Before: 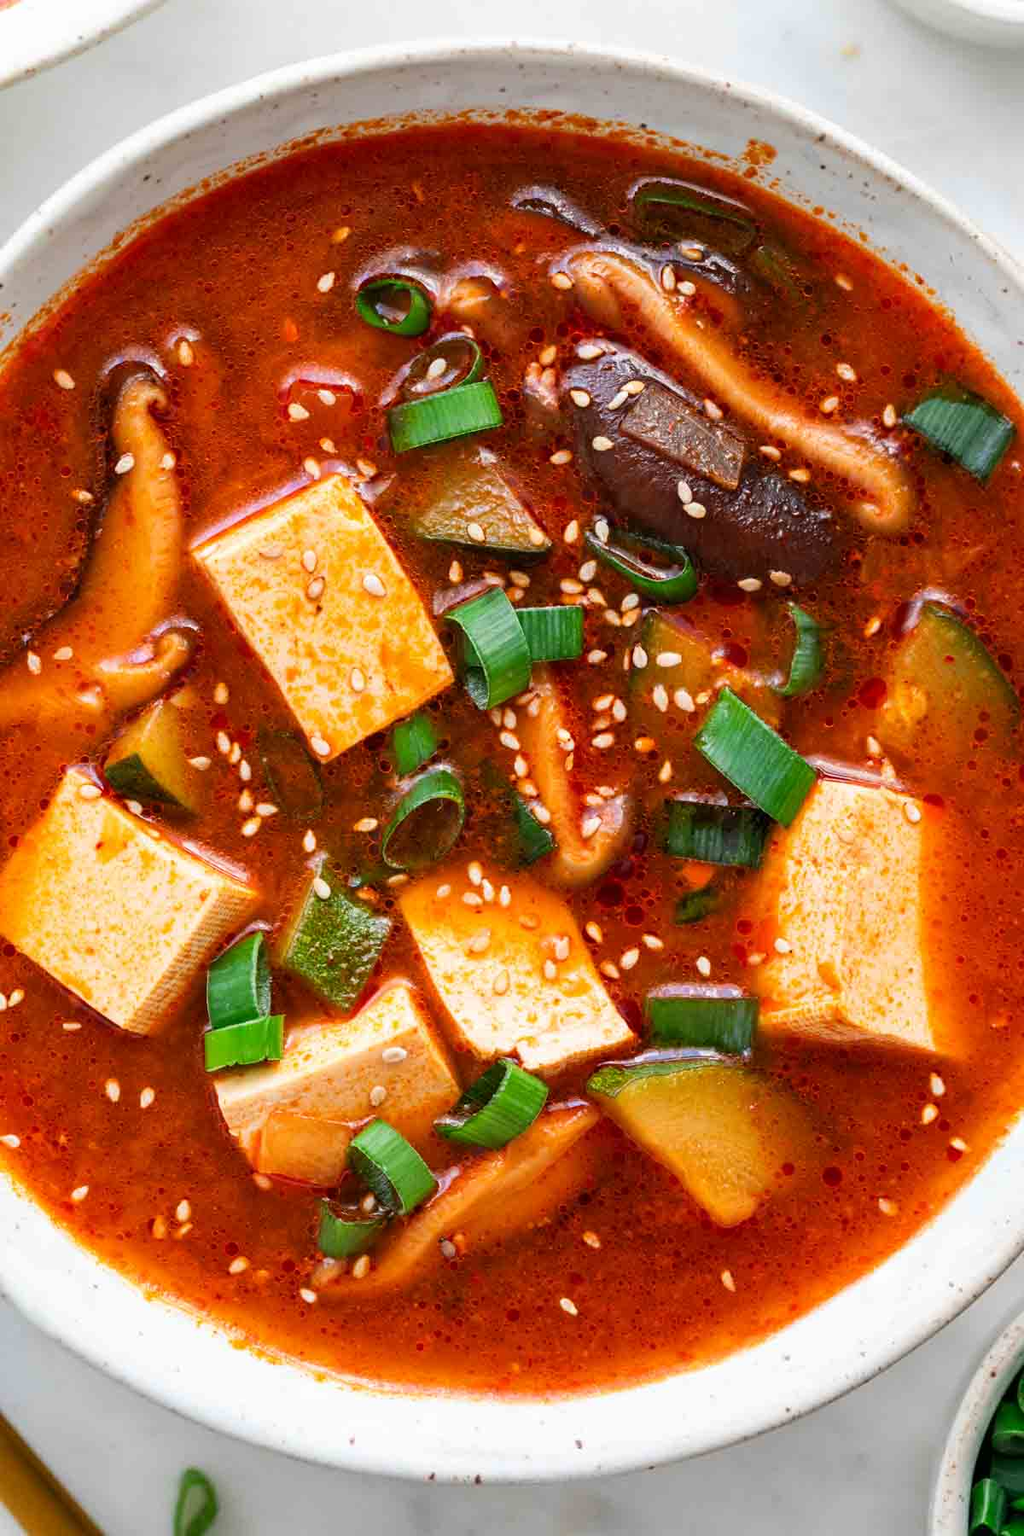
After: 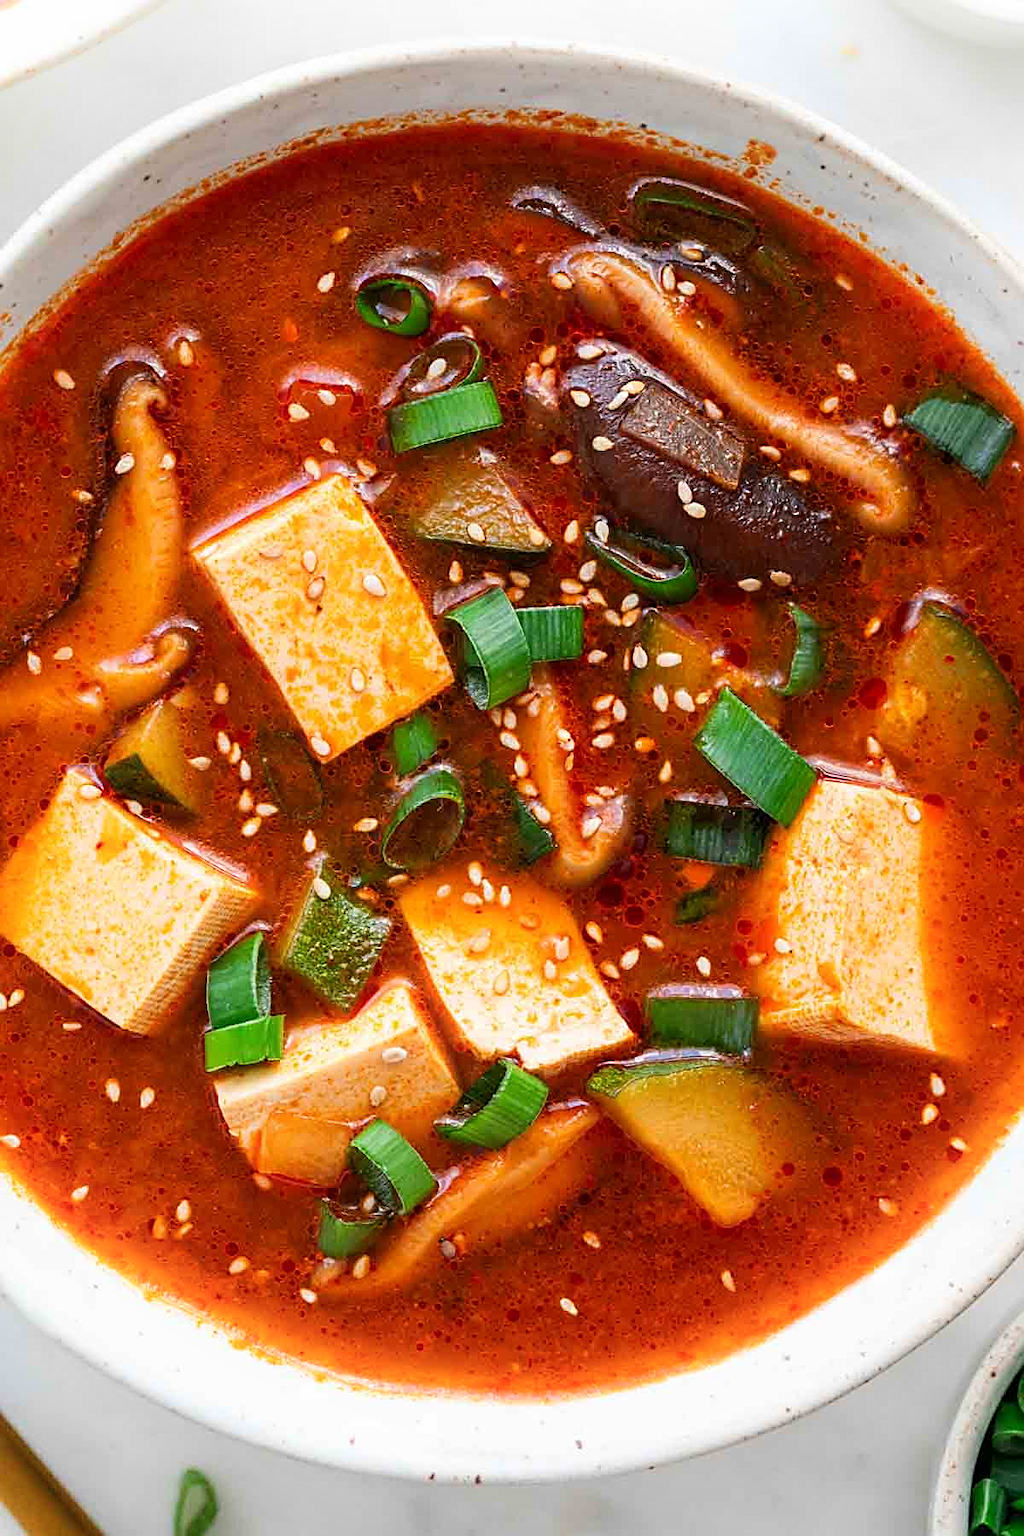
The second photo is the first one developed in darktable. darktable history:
sharpen: on, module defaults
shadows and highlights: shadows -40.15, highlights 62.88, soften with gaussian
